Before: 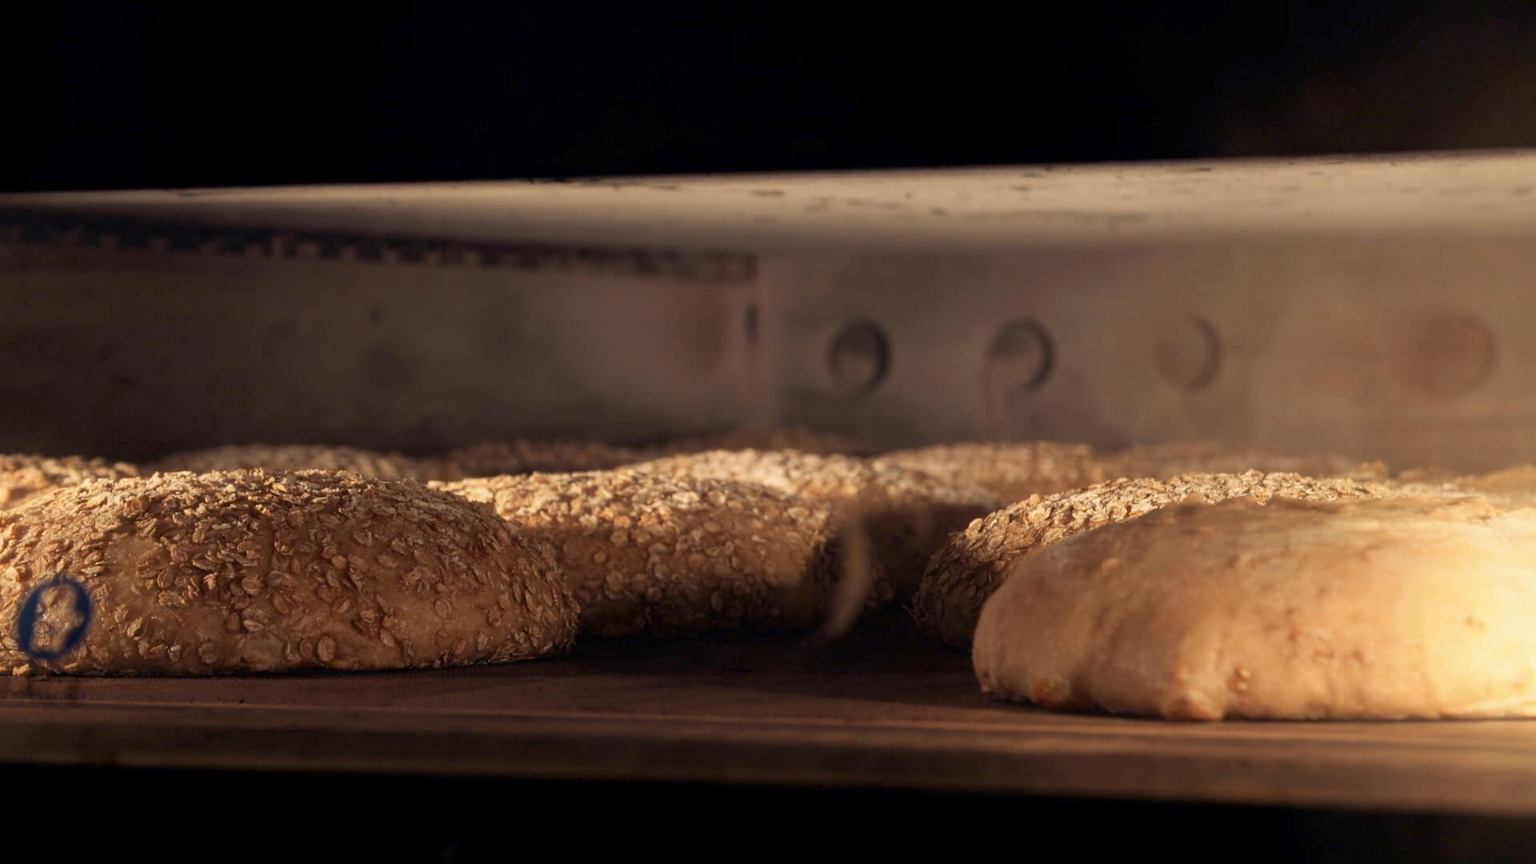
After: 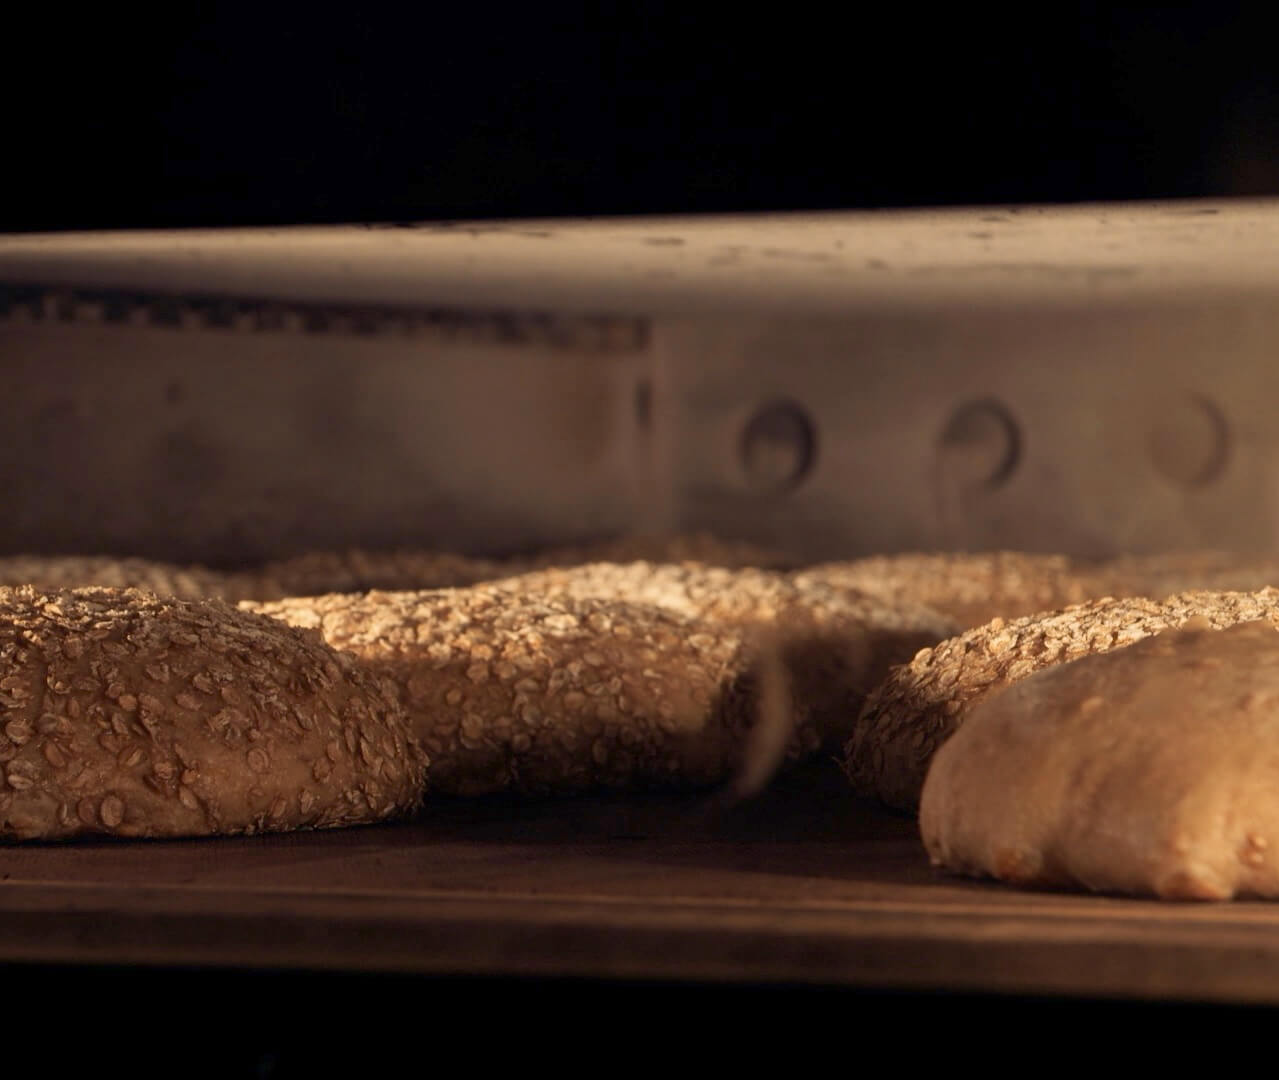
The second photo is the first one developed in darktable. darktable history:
crop: left 15.419%, right 17.914%
velvia: strength 10%
